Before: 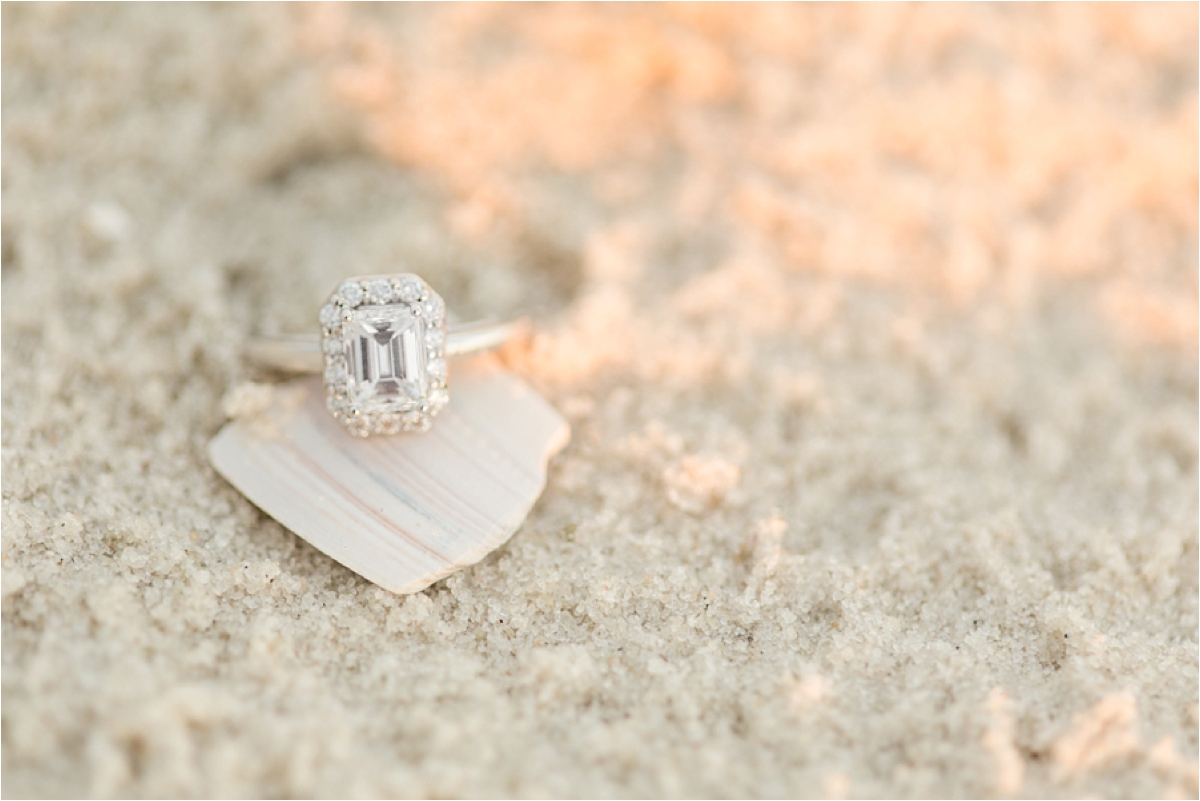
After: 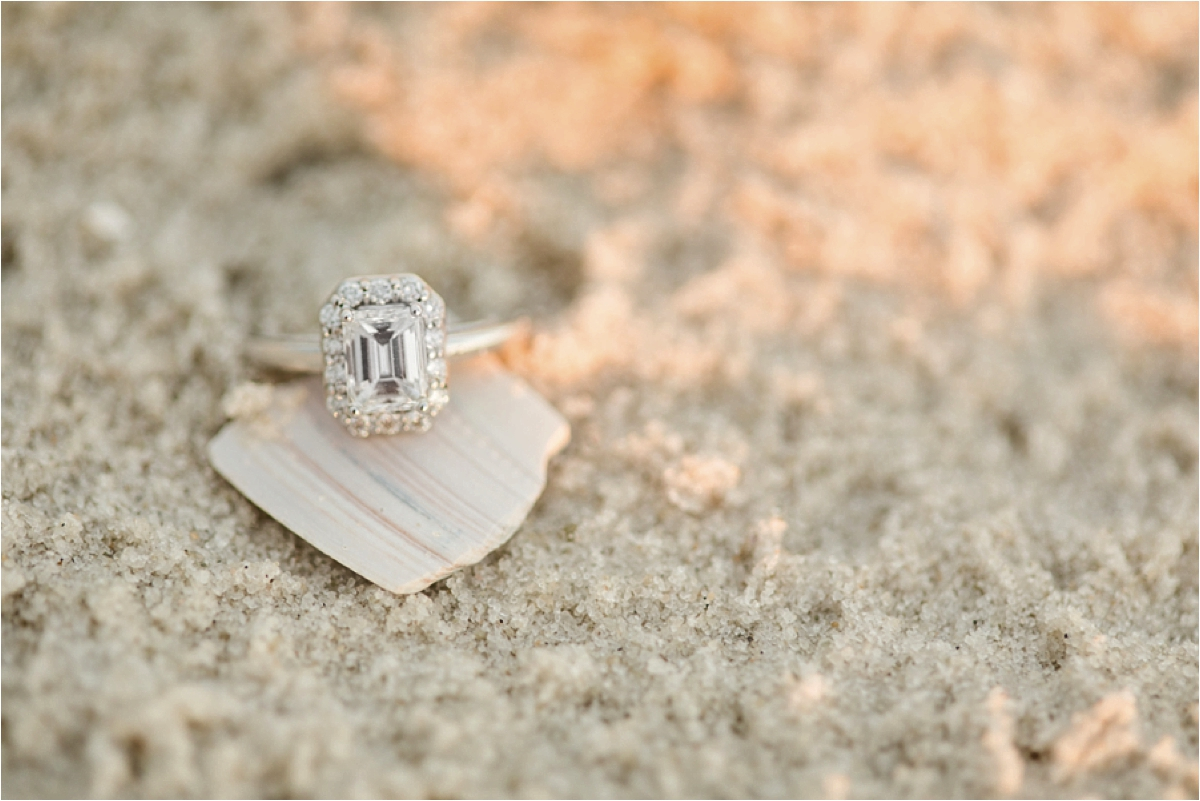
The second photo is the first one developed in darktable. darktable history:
shadows and highlights: shadows 25, highlights -48, soften with gaussian
tone equalizer: on, module defaults
